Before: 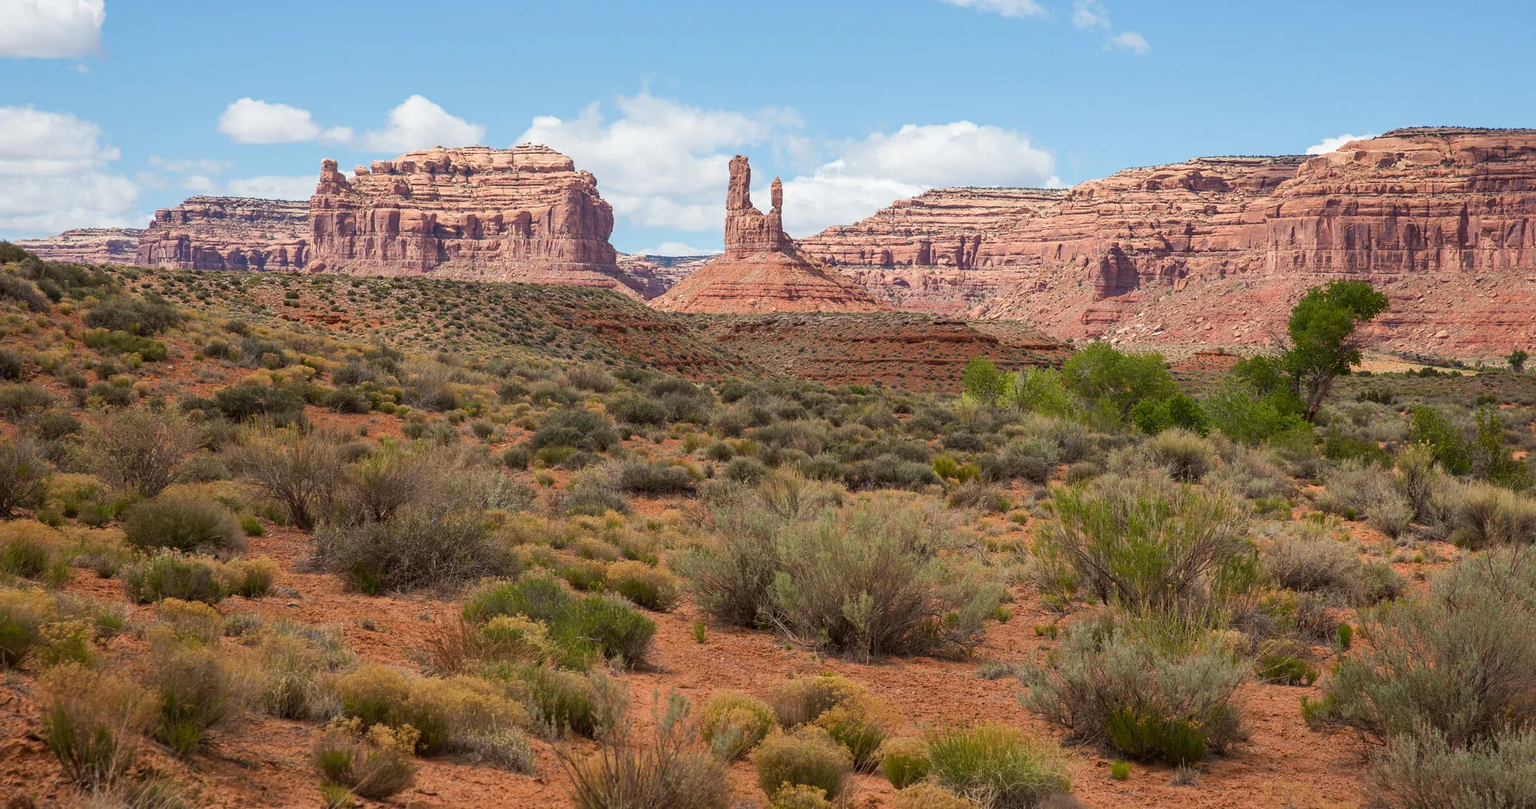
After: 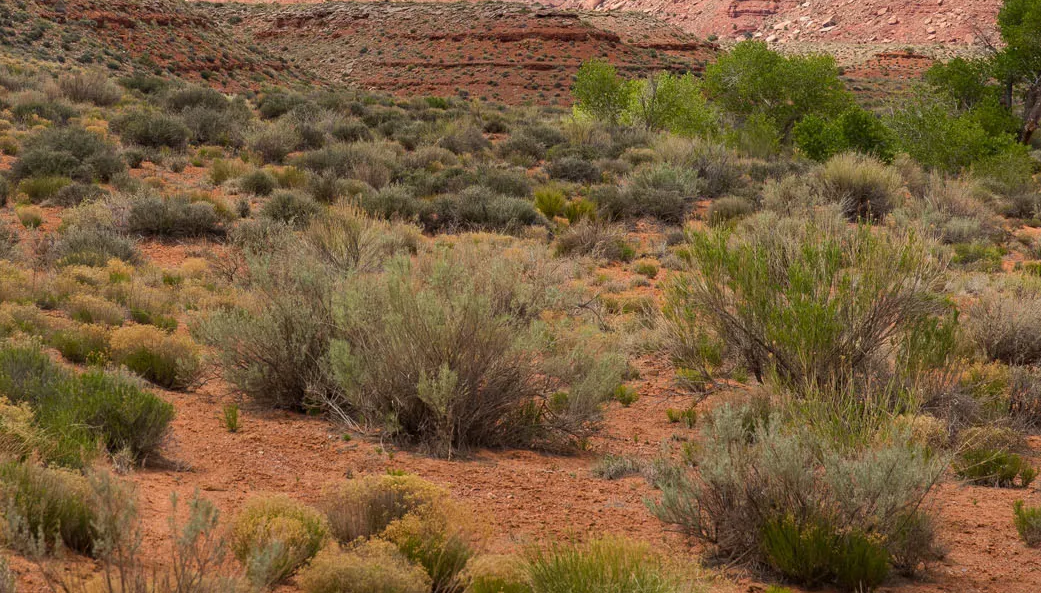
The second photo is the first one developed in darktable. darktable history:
crop: left 34.032%, top 38.47%, right 13.894%, bottom 5.156%
